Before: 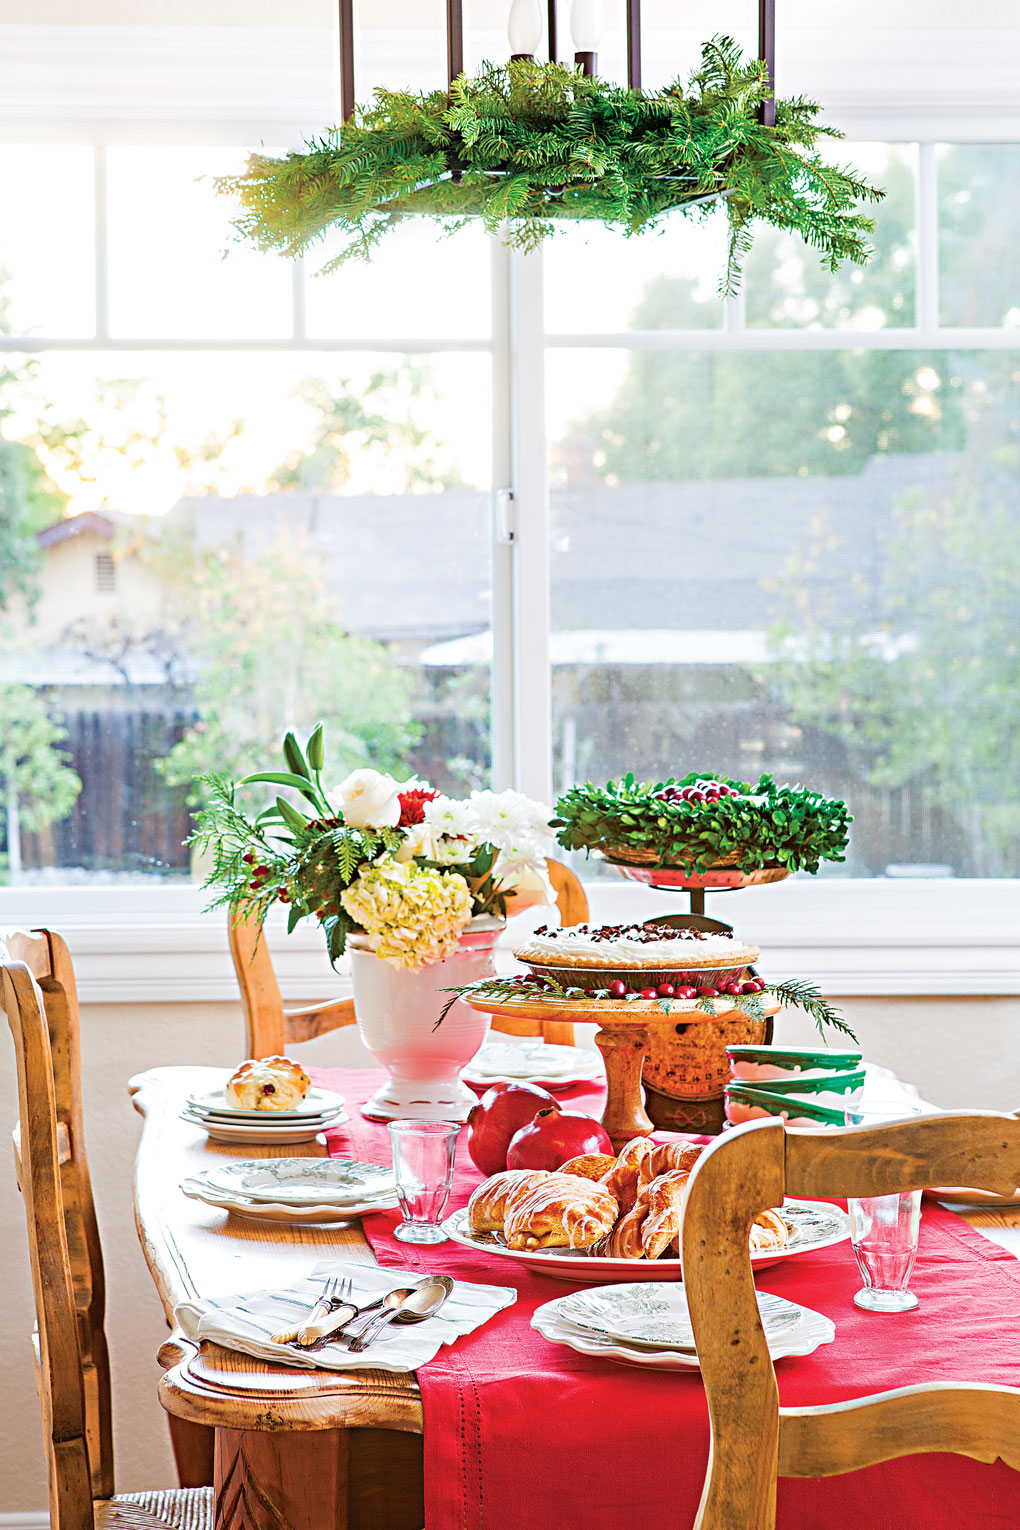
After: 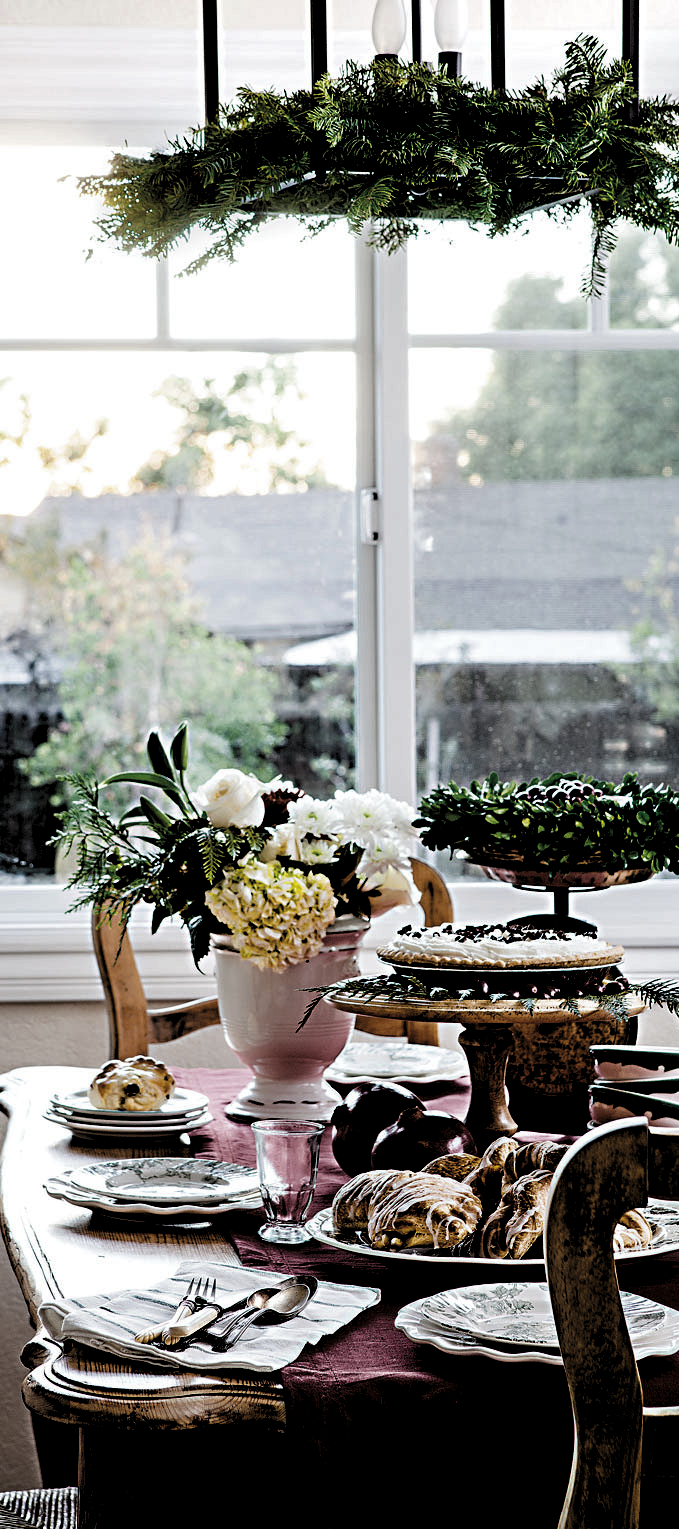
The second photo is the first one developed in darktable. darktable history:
crop and rotate: left 13.342%, right 19.991%
levels: levels [0.514, 0.759, 1]
